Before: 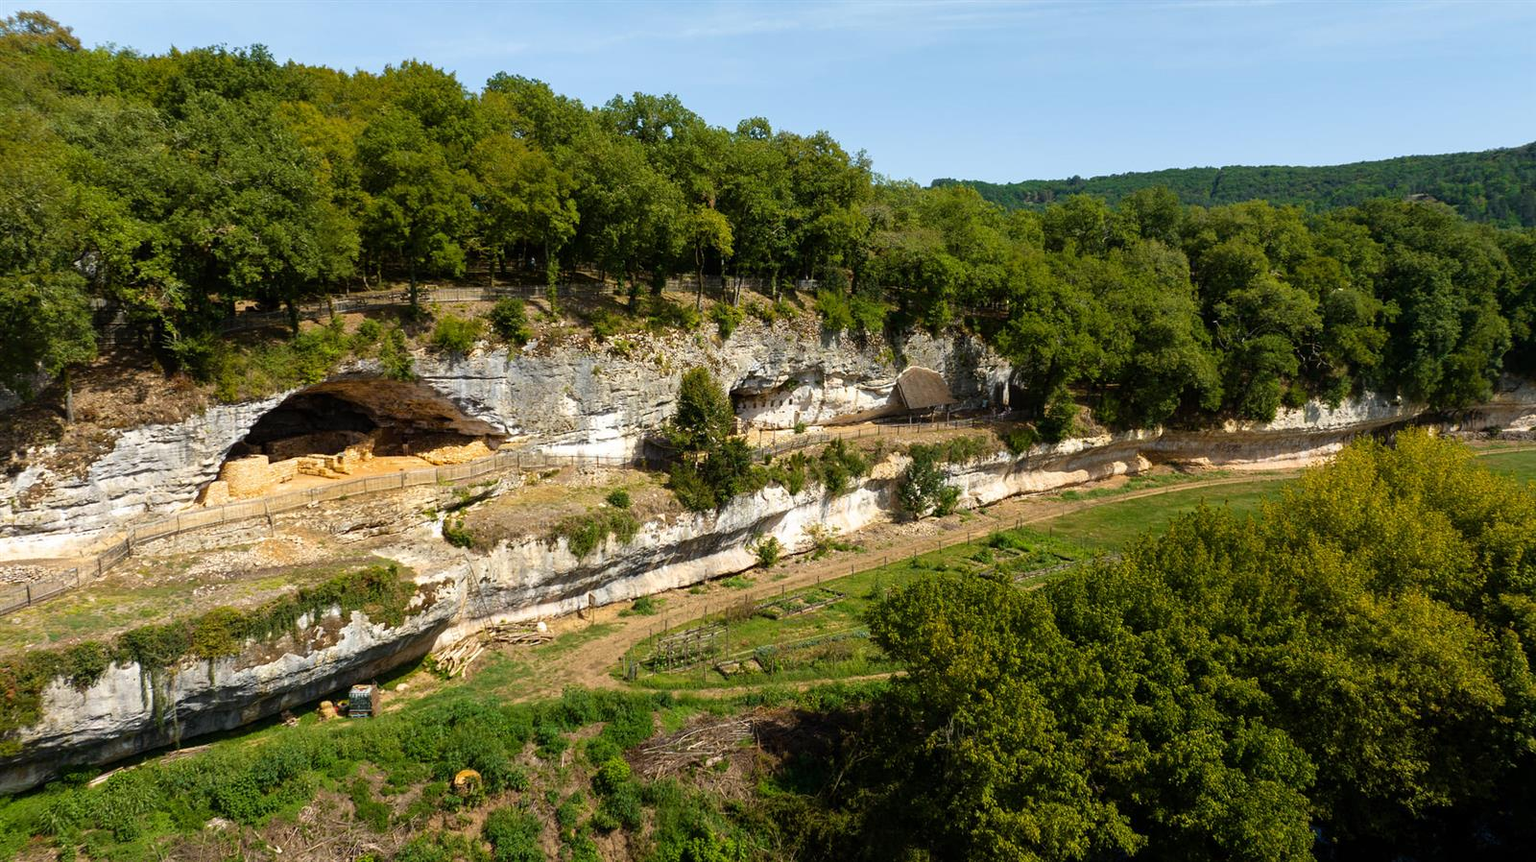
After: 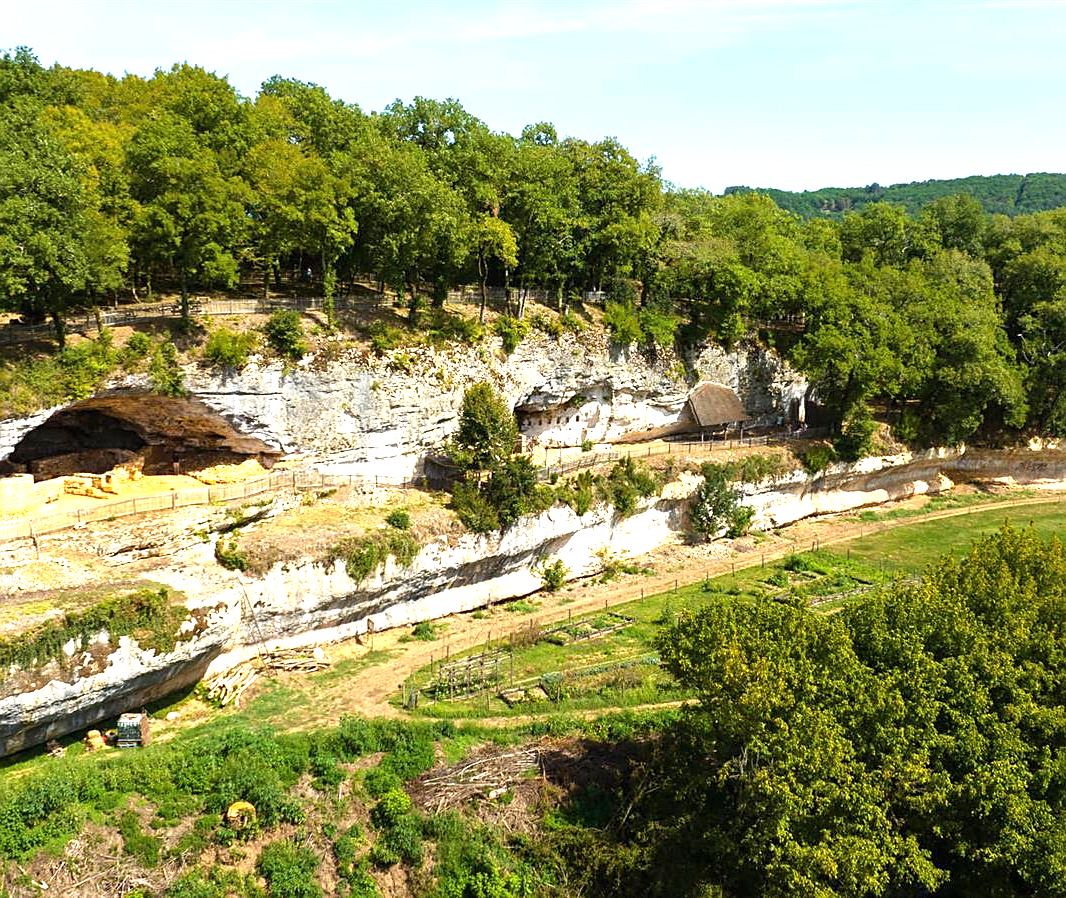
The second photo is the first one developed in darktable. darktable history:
exposure: black level correction 0, exposure 1.1 EV, compensate exposure bias true, compensate highlight preservation false
sharpen: radius 1.864, amount 0.398, threshold 1.271
crop: left 15.419%, right 17.914%
